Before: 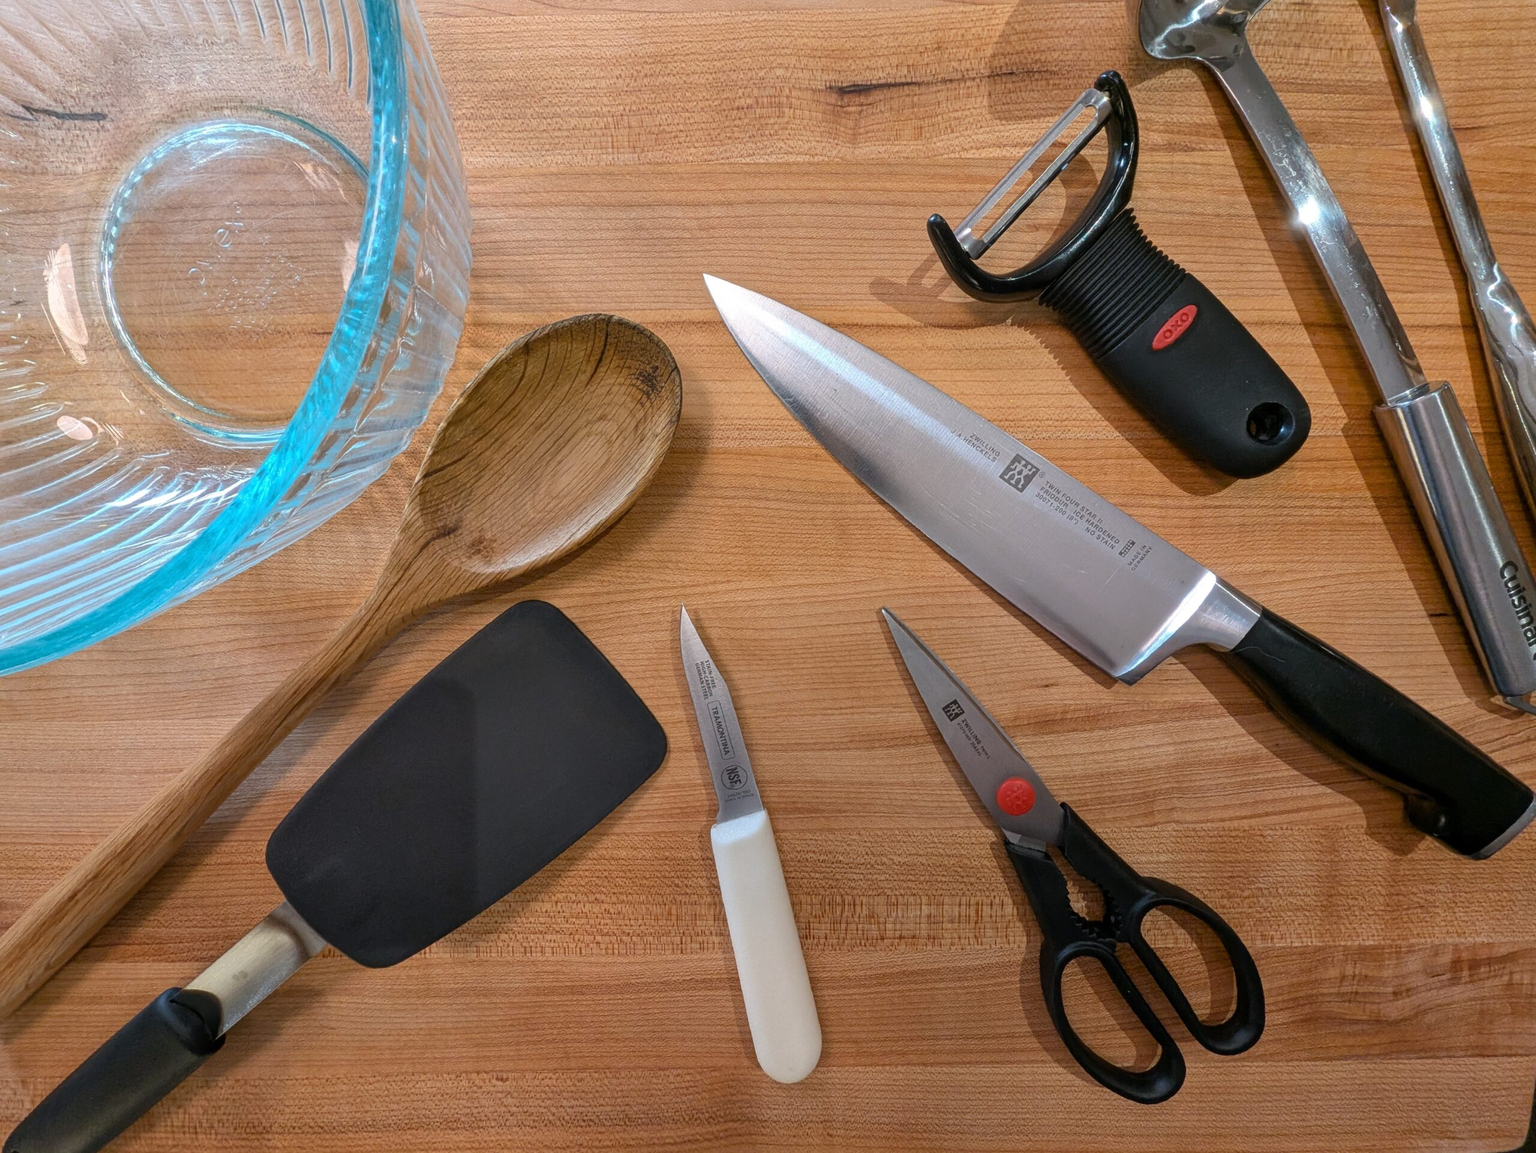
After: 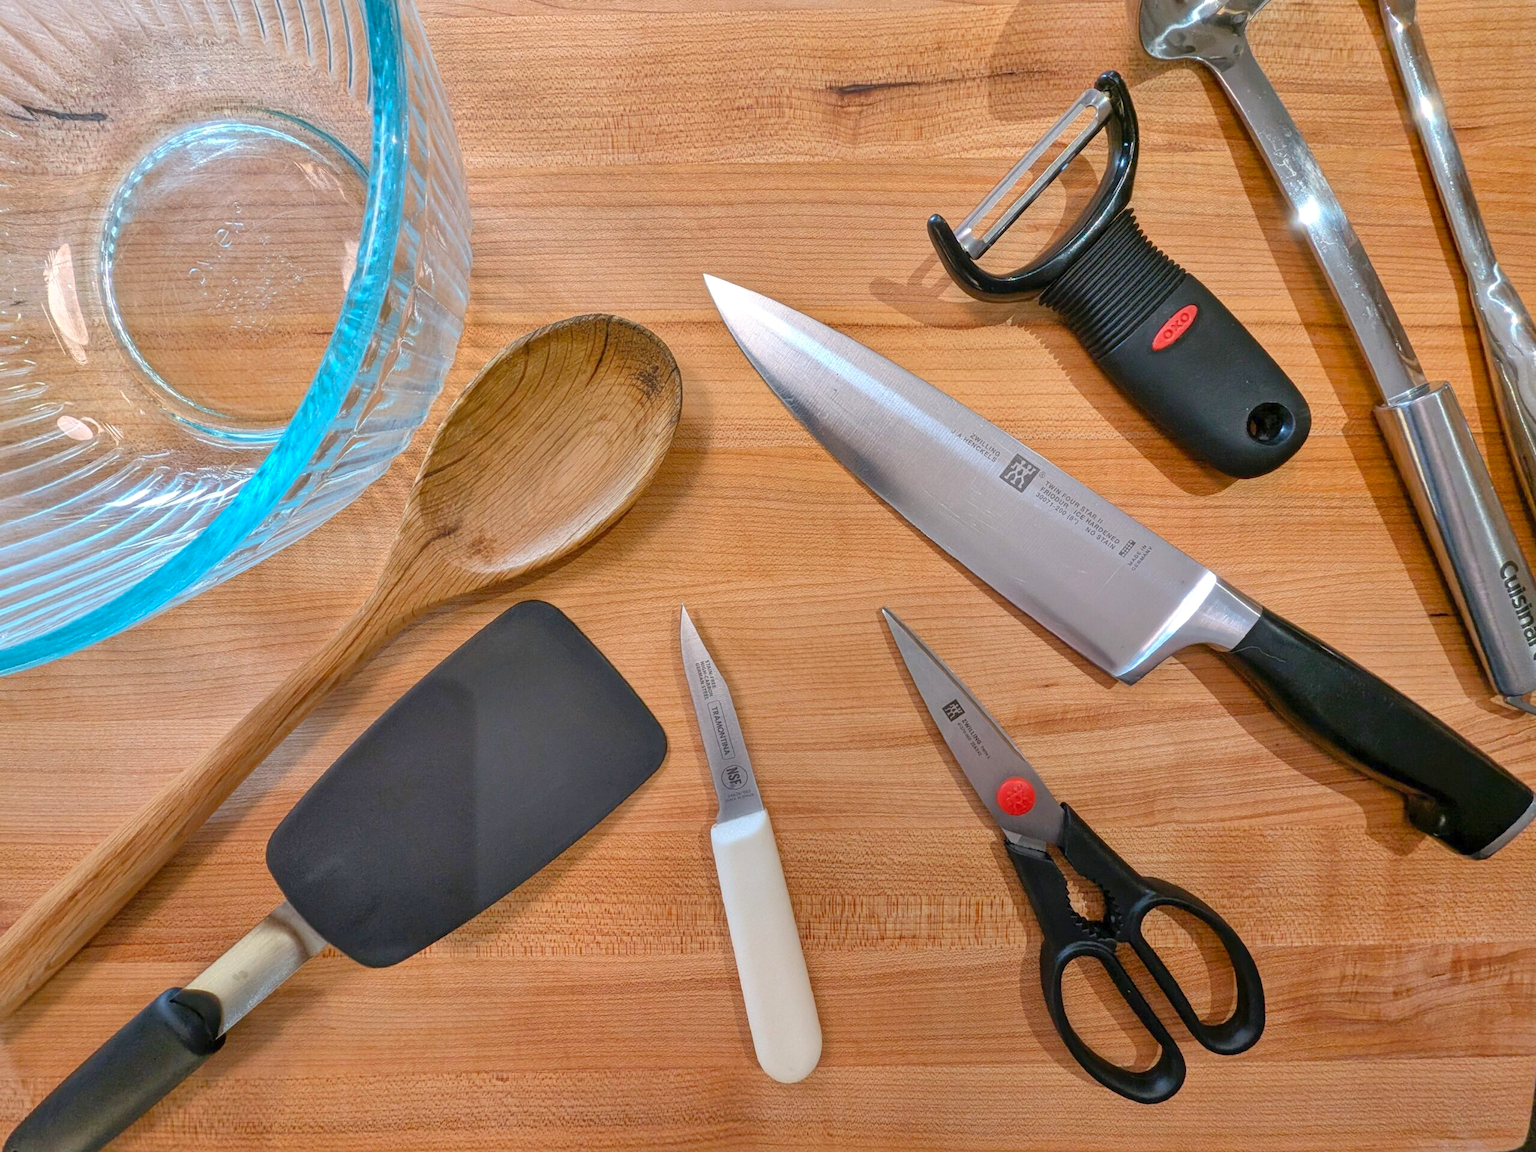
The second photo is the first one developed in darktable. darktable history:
shadows and highlights: low approximation 0.01, soften with gaussian
levels: levels [0, 0.43, 0.984]
